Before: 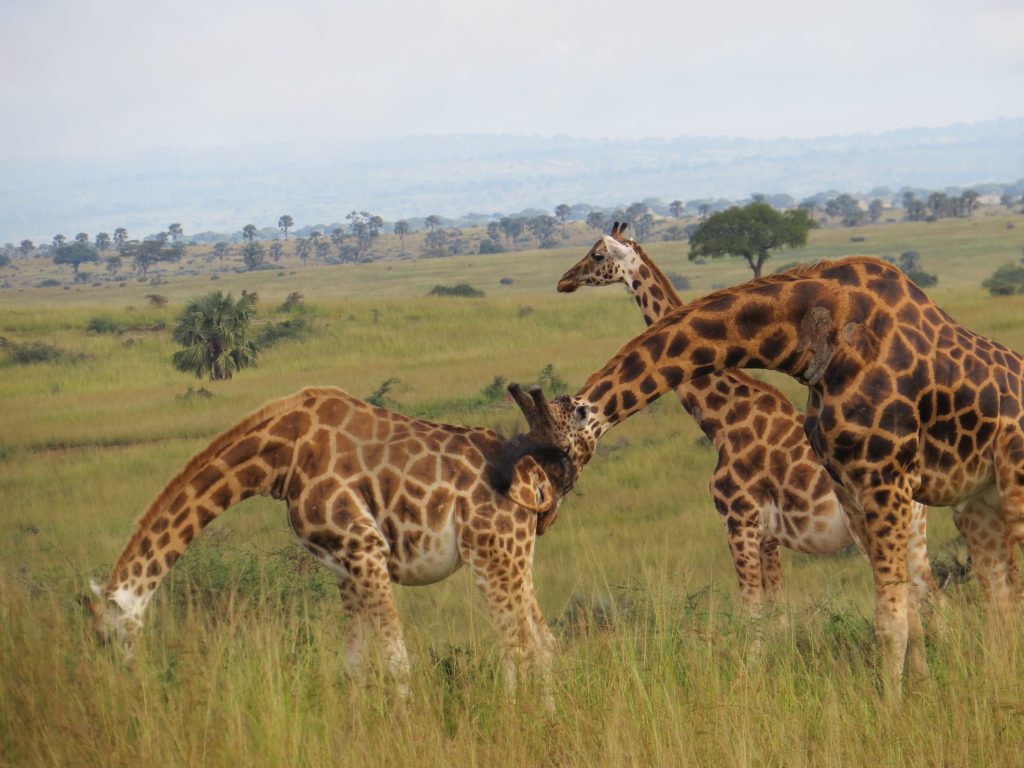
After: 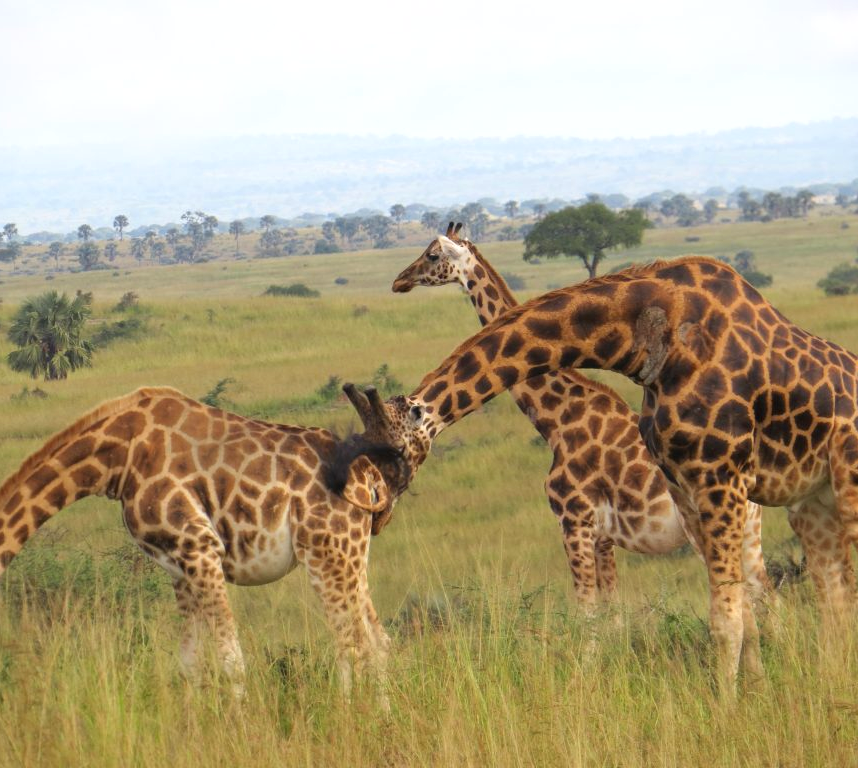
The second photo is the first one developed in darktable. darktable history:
crop: left 16.145%
exposure: exposure 0.4 EV, compensate highlight preservation false
